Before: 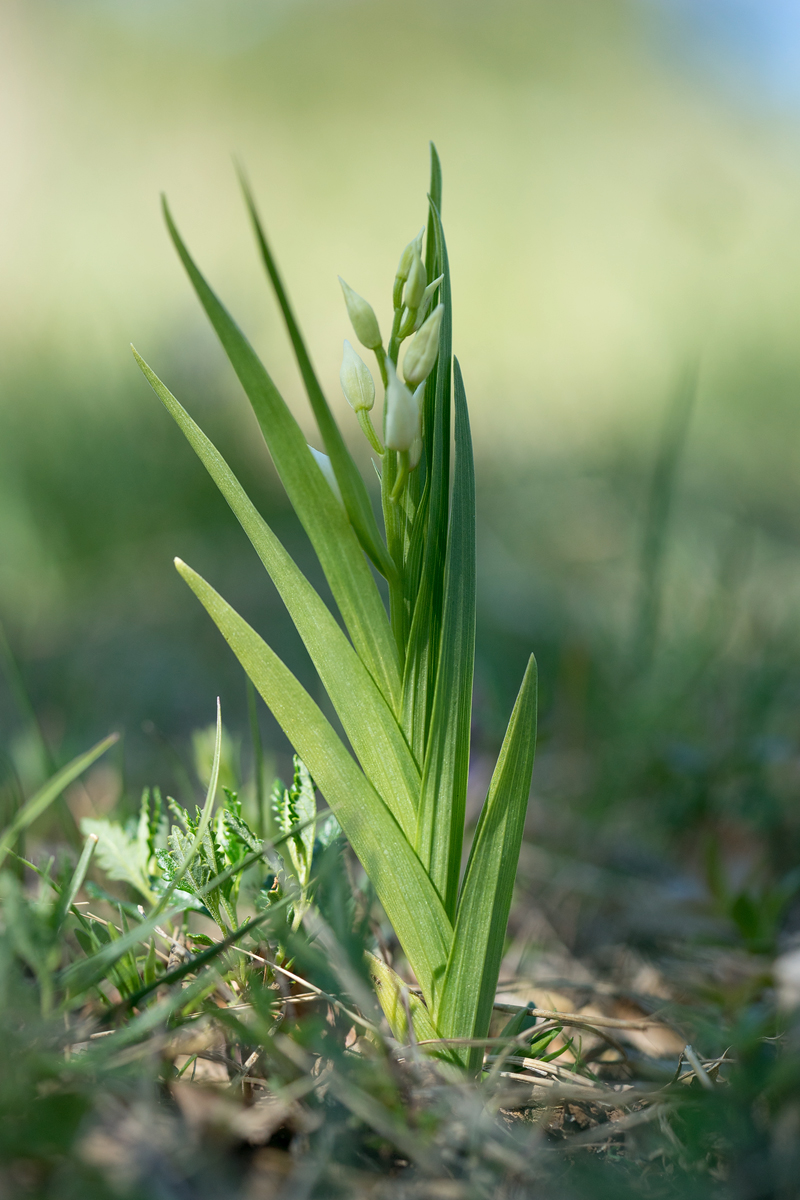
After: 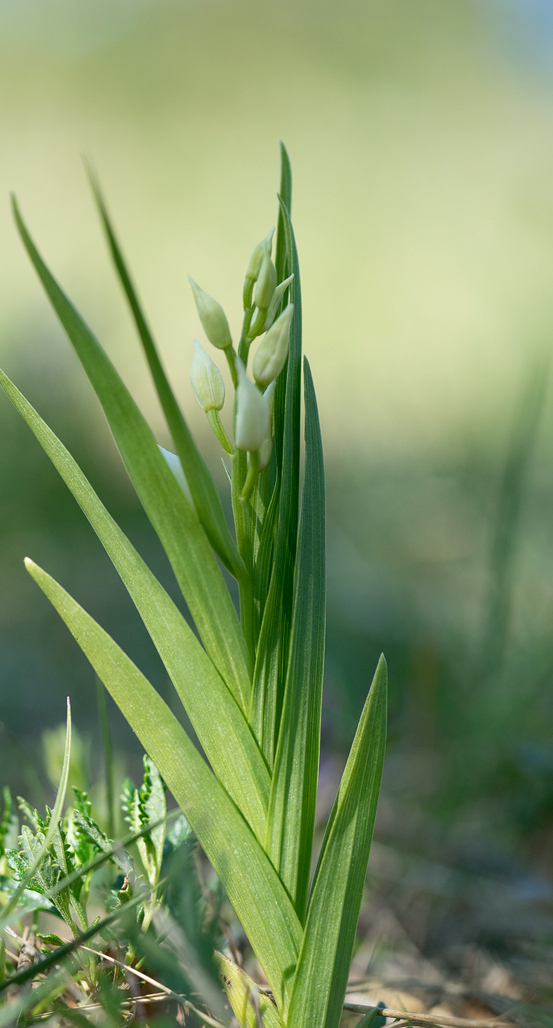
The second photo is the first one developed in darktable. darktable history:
crop: left 18.755%, right 12.042%, bottom 14.29%
